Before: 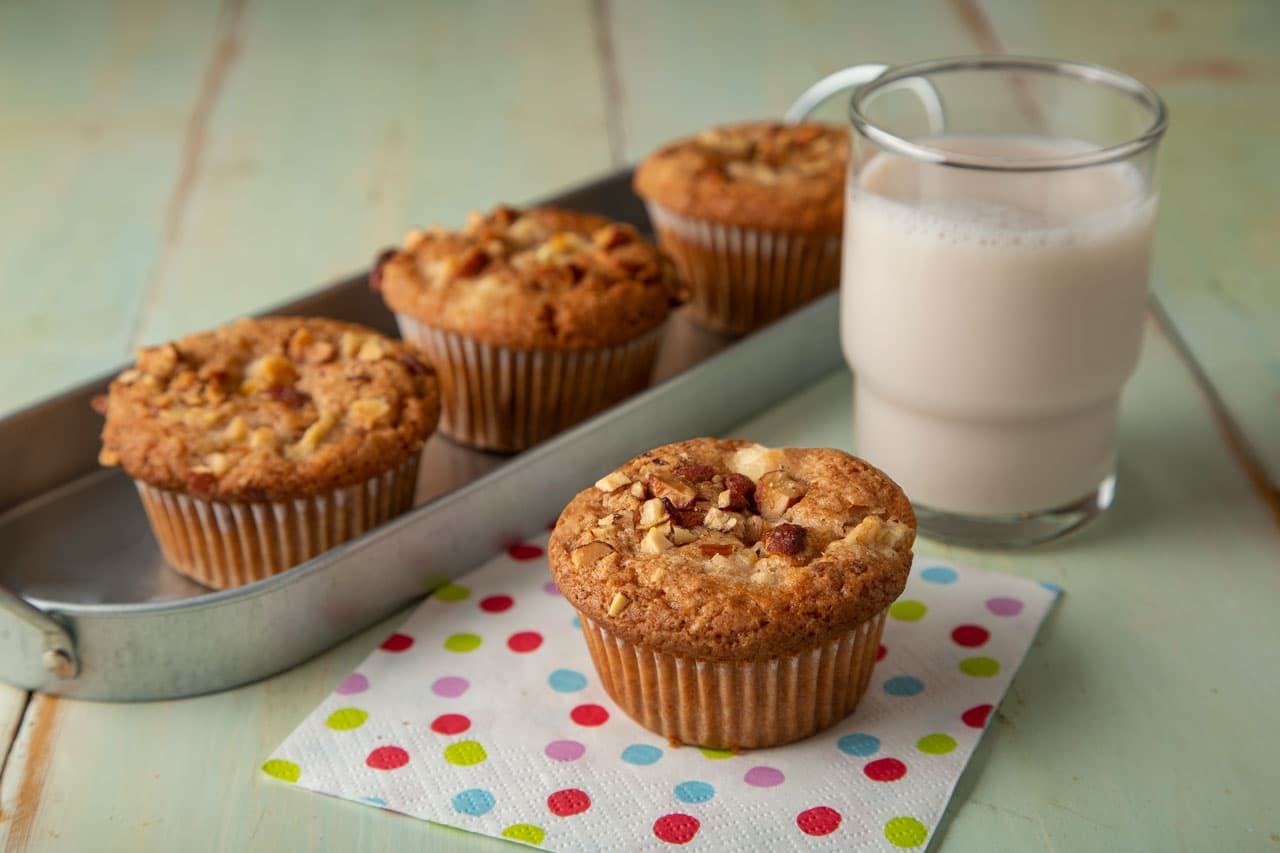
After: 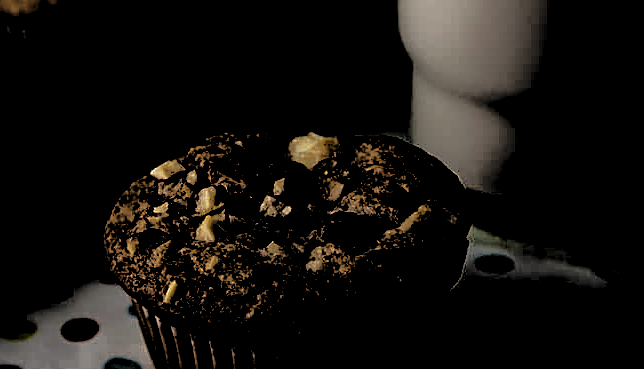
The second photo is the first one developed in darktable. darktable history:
crop: left 34.838%, top 36.692%, right 14.813%, bottom 20.045%
sharpen: on, module defaults
levels: white 99.9%, levels [0.514, 0.759, 1]
contrast brightness saturation: contrast 0.127, brightness -0.241, saturation 0.146
shadows and highlights: on, module defaults
haze removal: strength 0.406, distance 0.214, compatibility mode true, adaptive false
